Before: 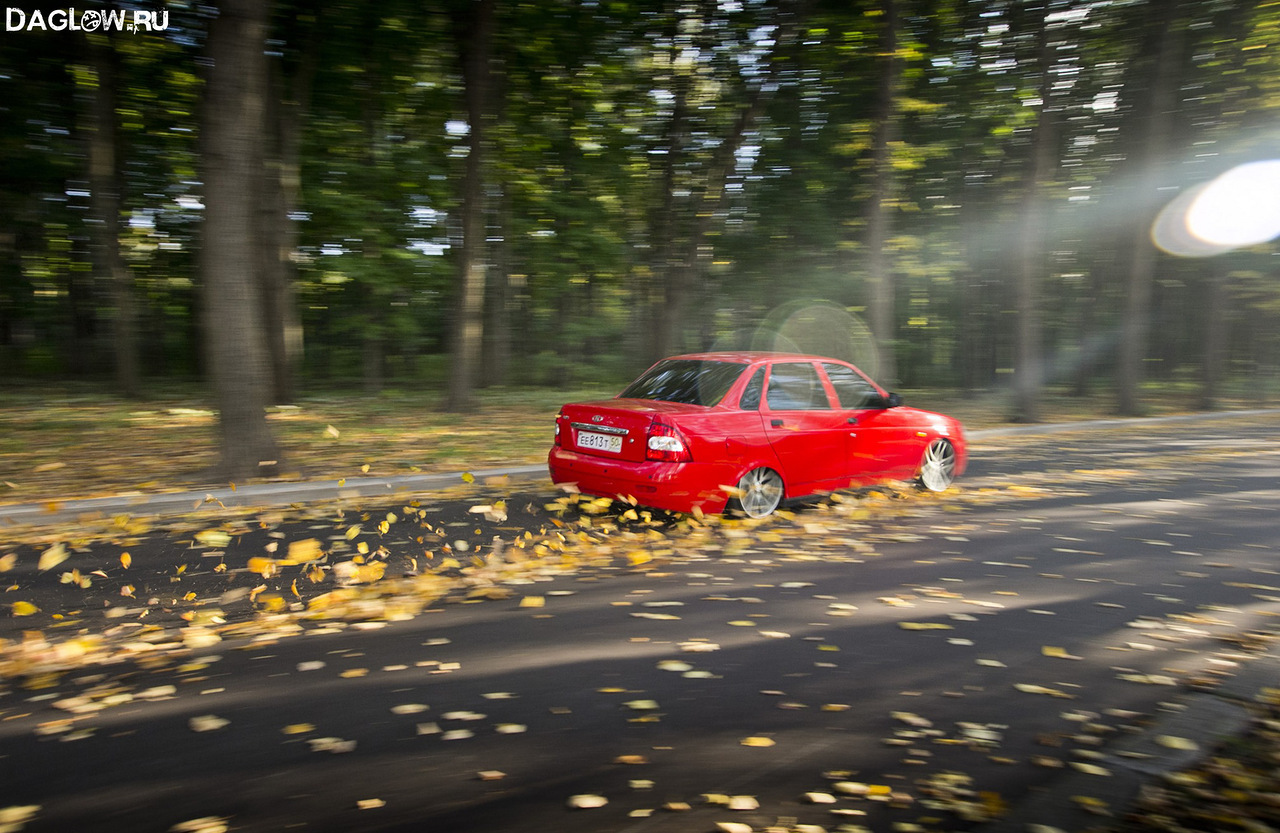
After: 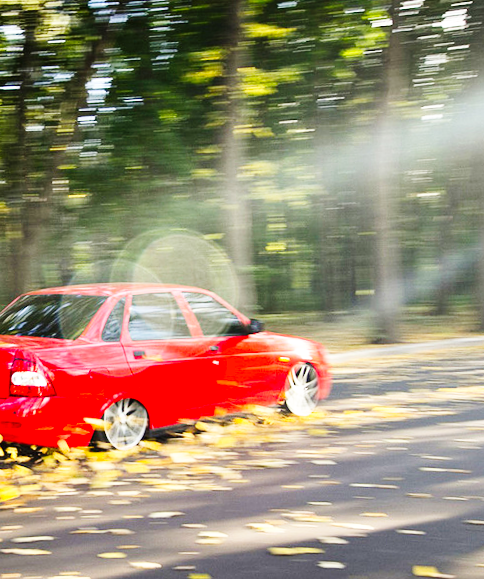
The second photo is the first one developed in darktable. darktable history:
crop and rotate: left 49.936%, top 10.094%, right 13.136%, bottom 24.256%
color correction: saturation 1.11
rotate and perspective: rotation -2.29°, automatic cropping off
color balance: mode lift, gamma, gain (sRGB)
base curve: curves: ch0 [(0, 0.003) (0.001, 0.002) (0.006, 0.004) (0.02, 0.022) (0.048, 0.086) (0.094, 0.234) (0.162, 0.431) (0.258, 0.629) (0.385, 0.8) (0.548, 0.918) (0.751, 0.988) (1, 1)], preserve colors none
